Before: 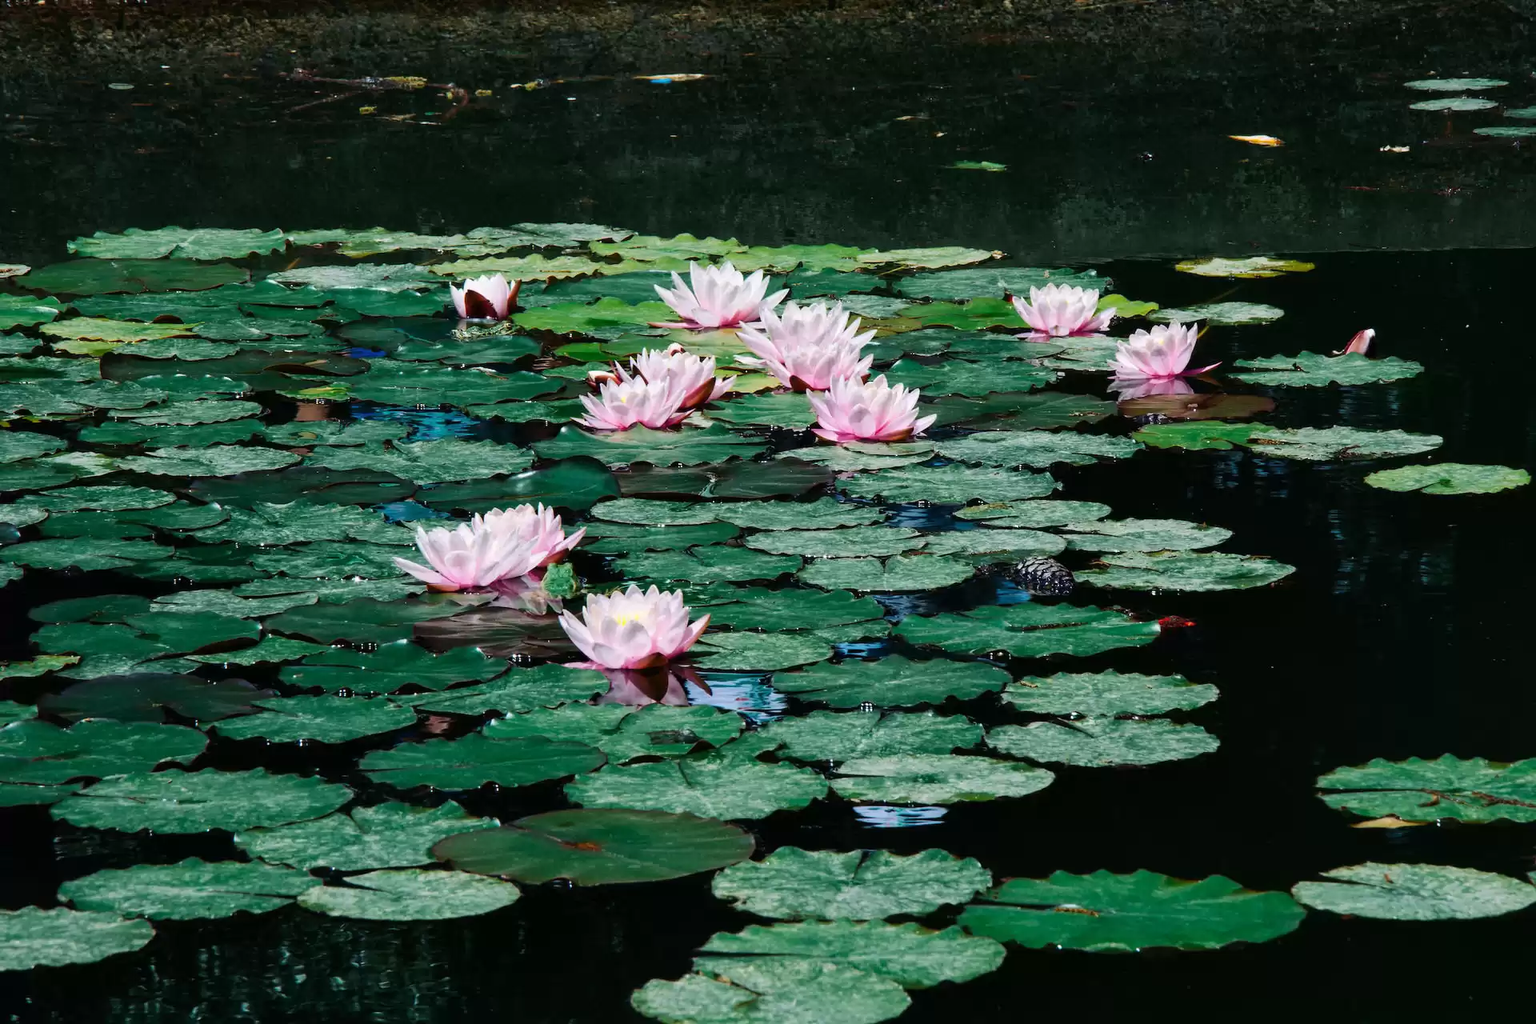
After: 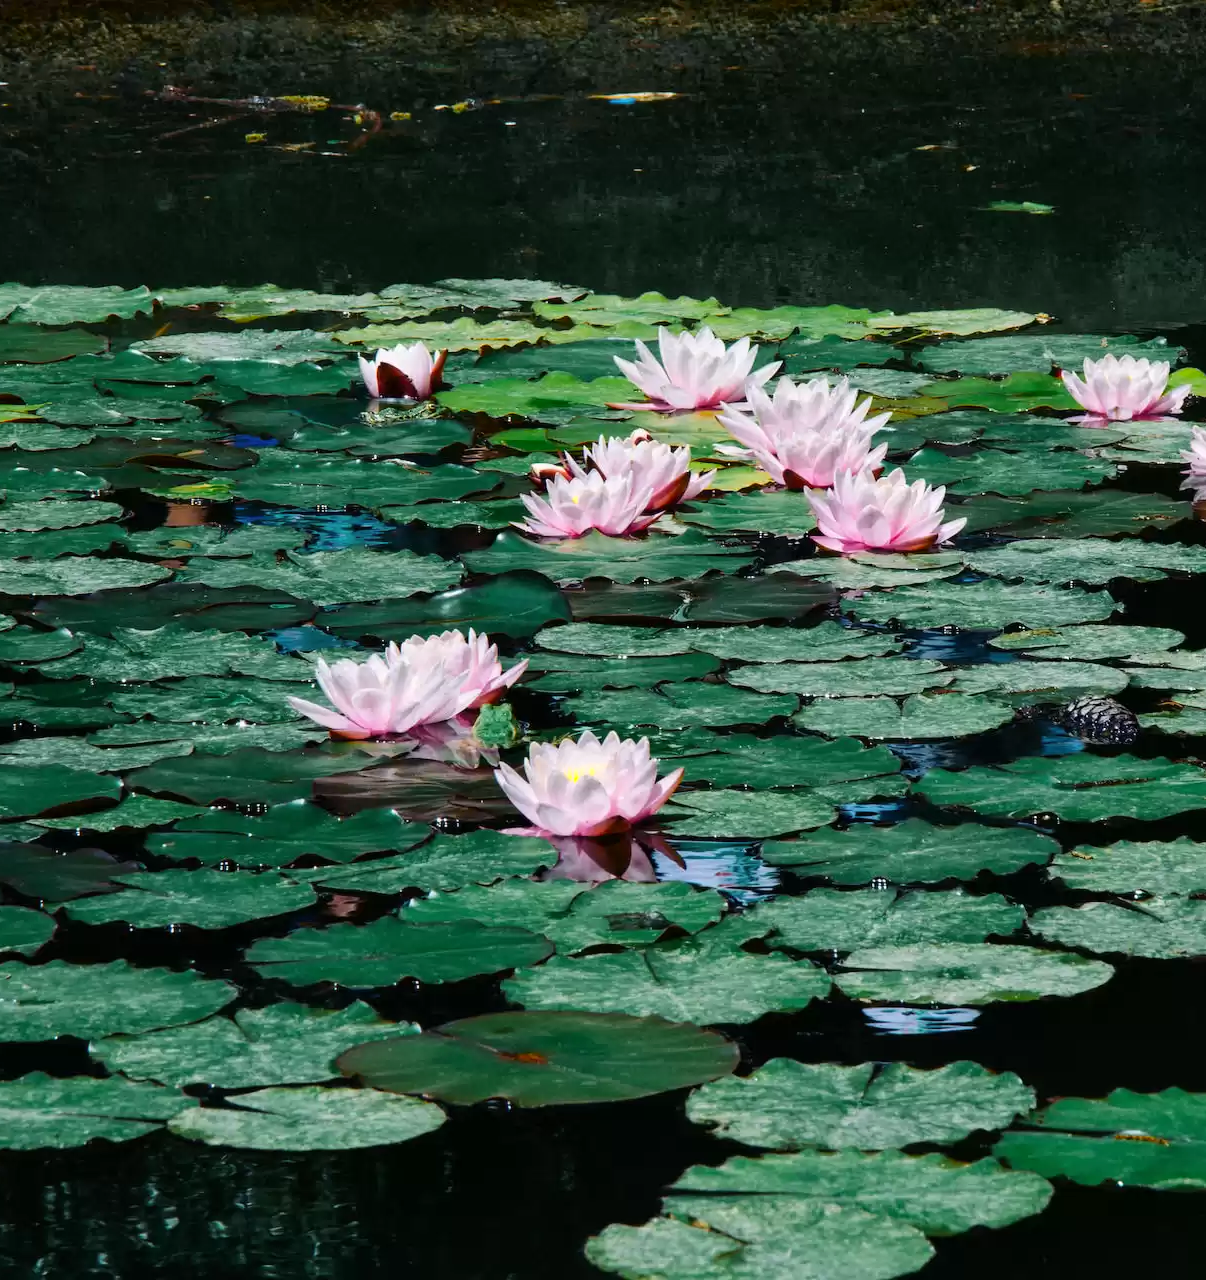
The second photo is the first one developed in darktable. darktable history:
color zones: curves: ch0 [(0.224, 0.526) (0.75, 0.5)]; ch1 [(0.055, 0.526) (0.224, 0.761) (0.377, 0.526) (0.75, 0.5)]
crop: left 10.644%, right 26.528%
